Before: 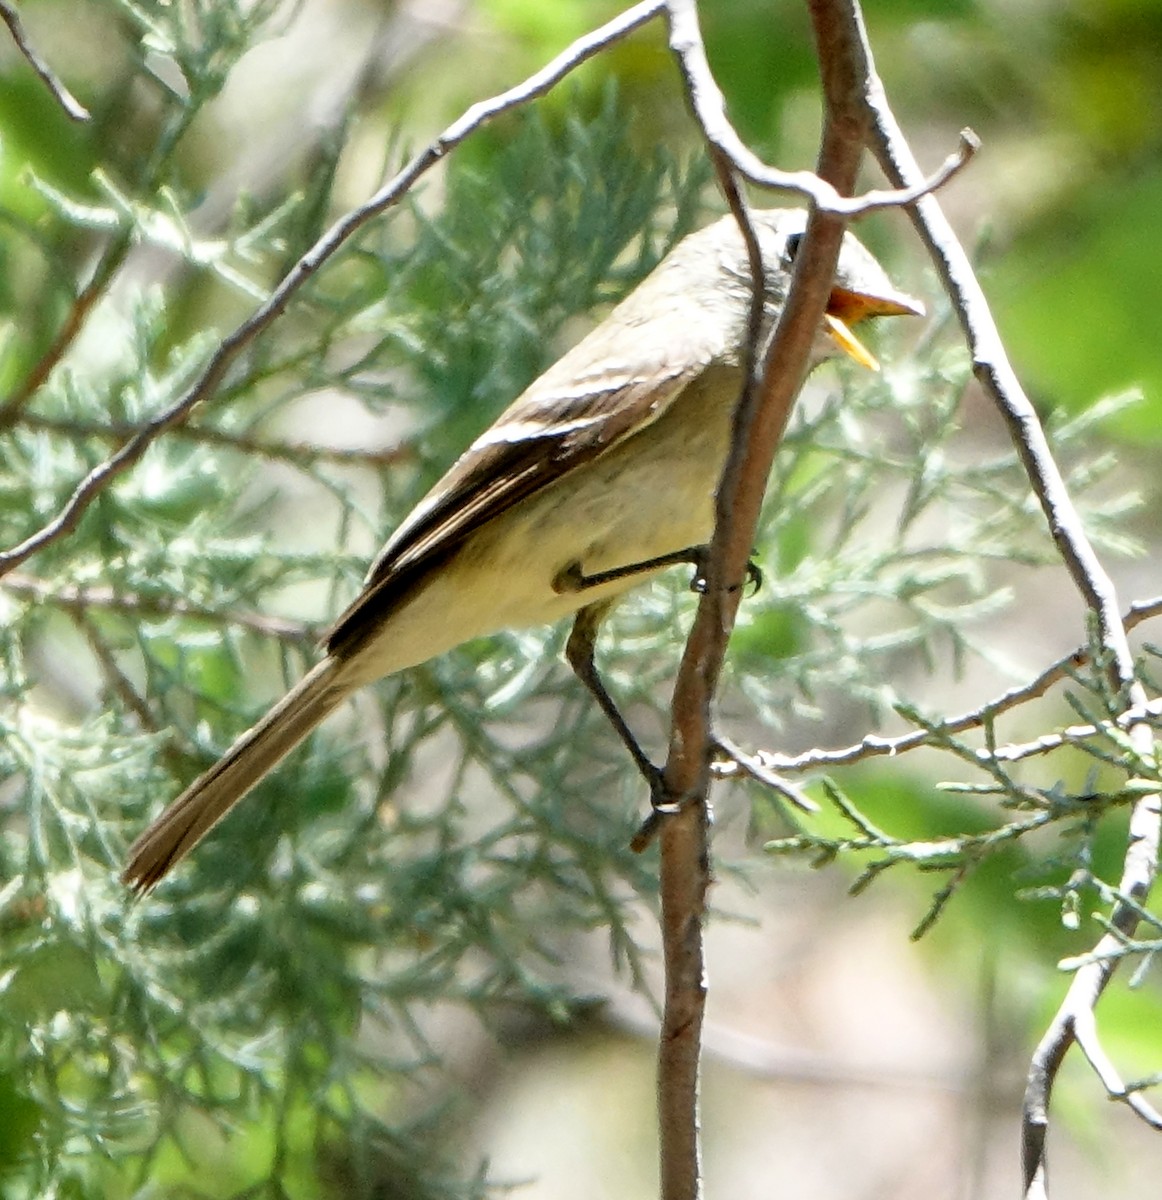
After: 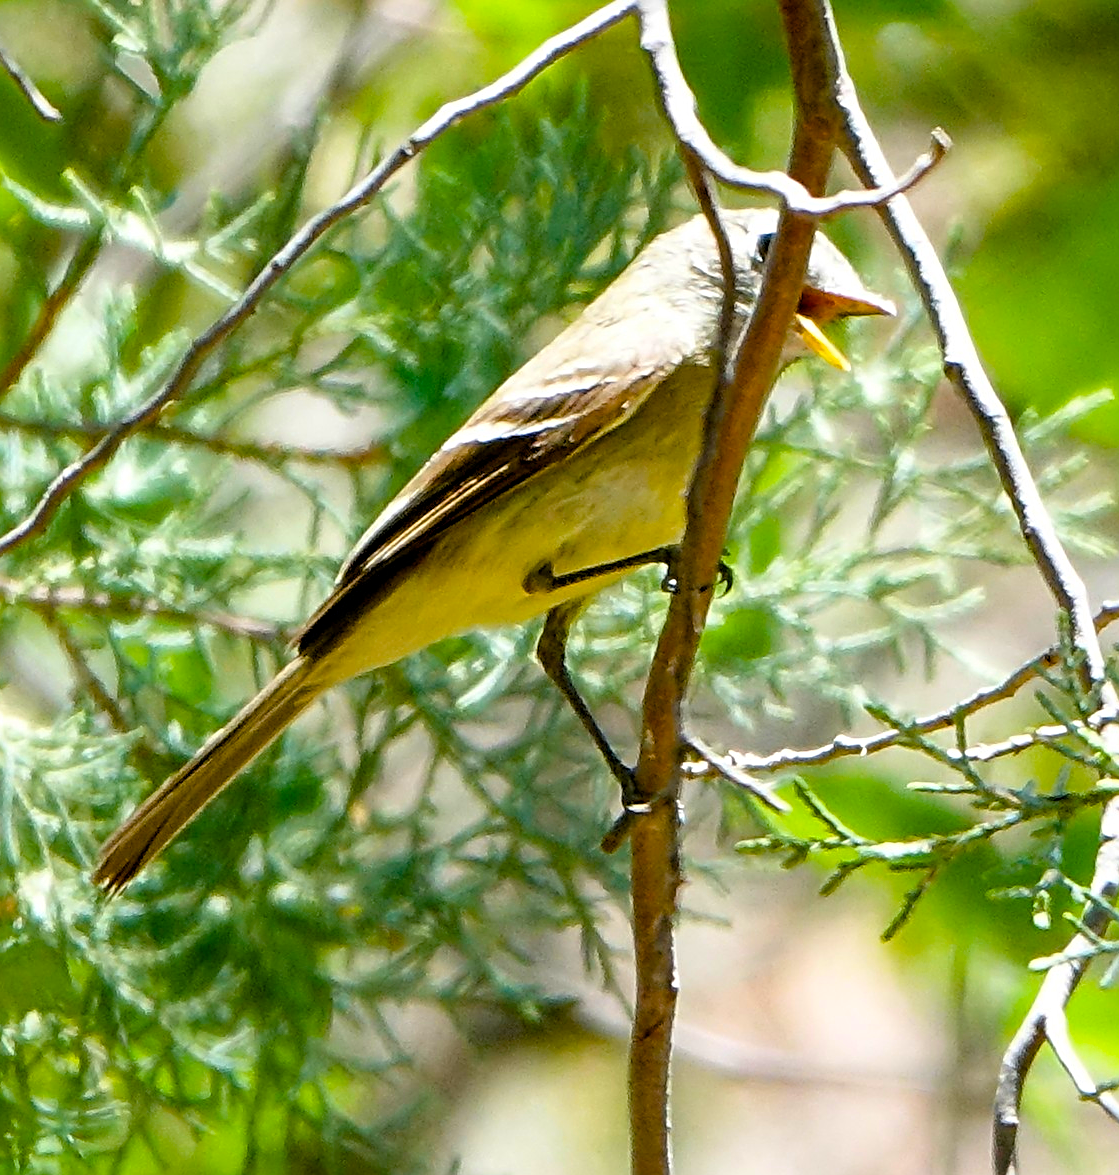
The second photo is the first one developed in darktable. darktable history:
crop and rotate: left 2.512%, right 1.179%, bottom 2.063%
color balance rgb: perceptual saturation grading › global saturation 37.12%, perceptual saturation grading › shadows 35.133%, global vibrance 31.534%
sharpen: radius 2.725
